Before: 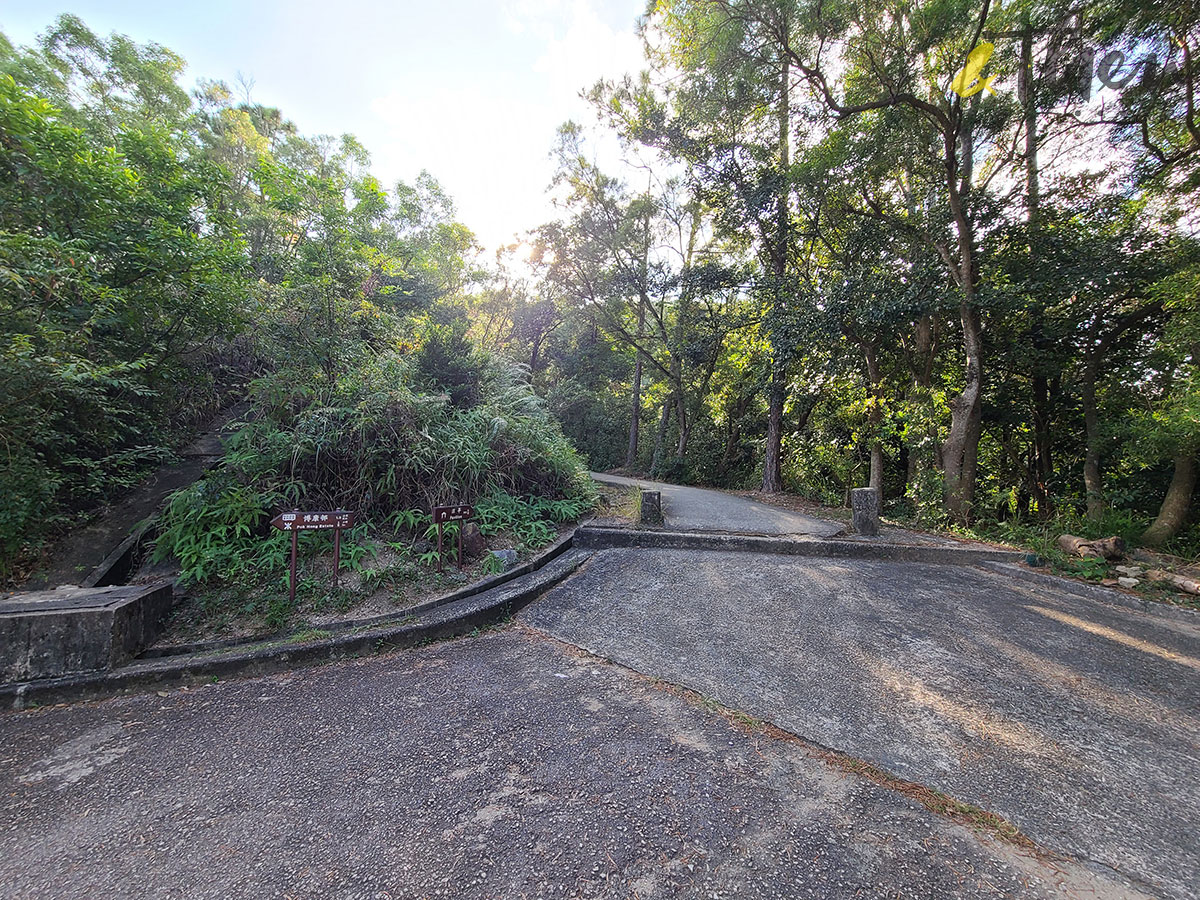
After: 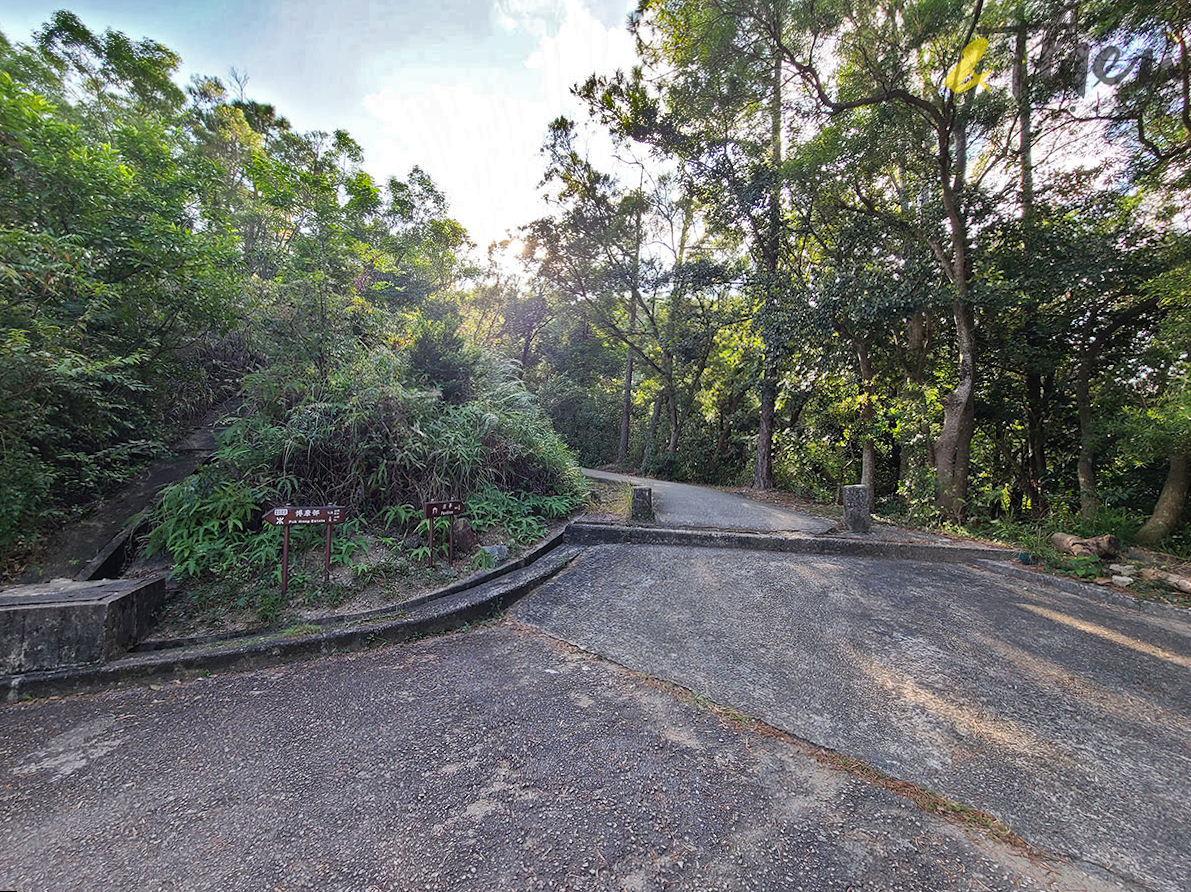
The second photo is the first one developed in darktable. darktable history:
rotate and perspective: rotation 0.192°, lens shift (horizontal) -0.015, crop left 0.005, crop right 0.996, crop top 0.006, crop bottom 0.99
shadows and highlights: shadows 20.91, highlights -82.73, soften with gaussian
